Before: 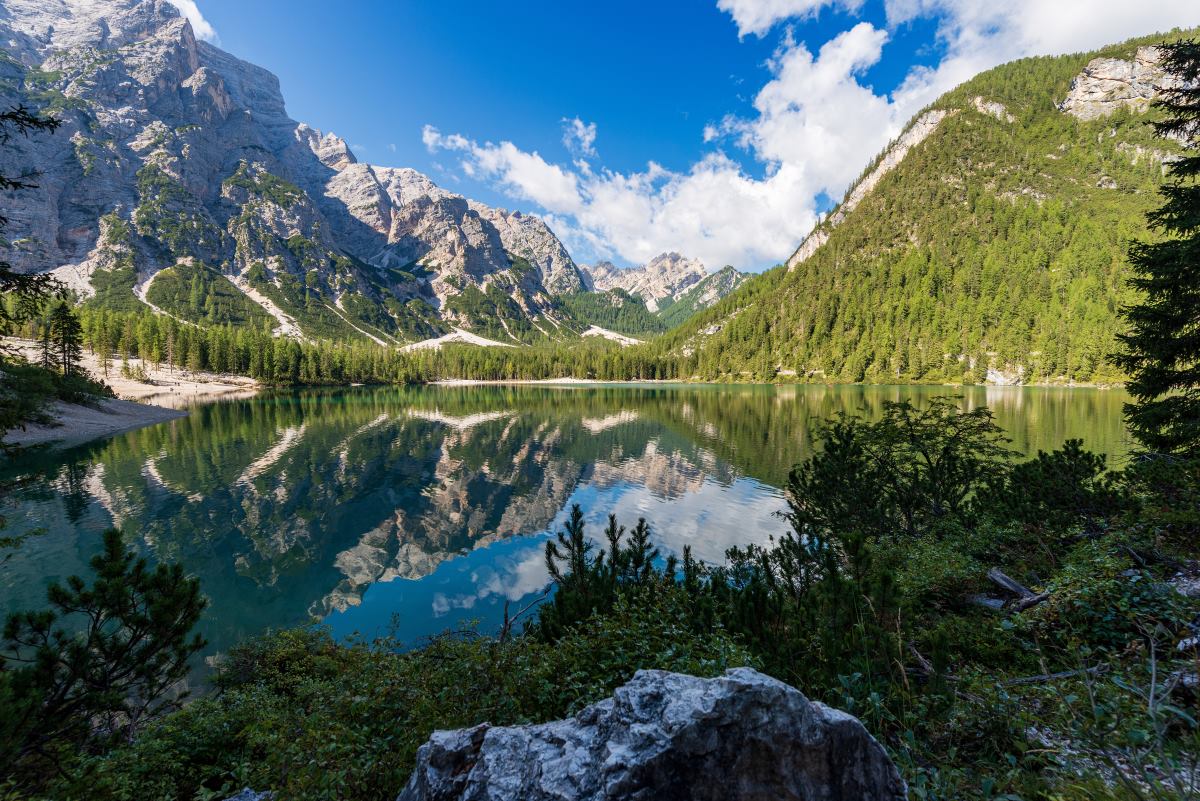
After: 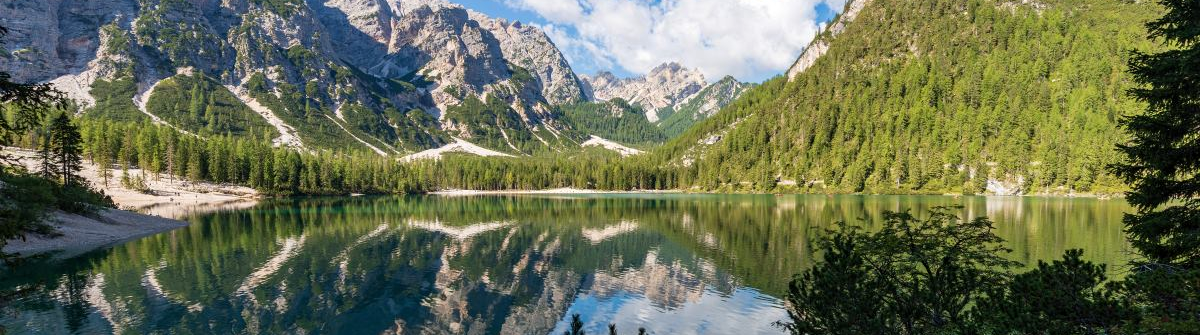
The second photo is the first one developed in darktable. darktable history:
crop and rotate: top 23.84%, bottom 34.294%
color balance: mode lift, gamma, gain (sRGB)
levels: mode automatic, black 0.023%, white 99.97%, levels [0.062, 0.494, 0.925]
